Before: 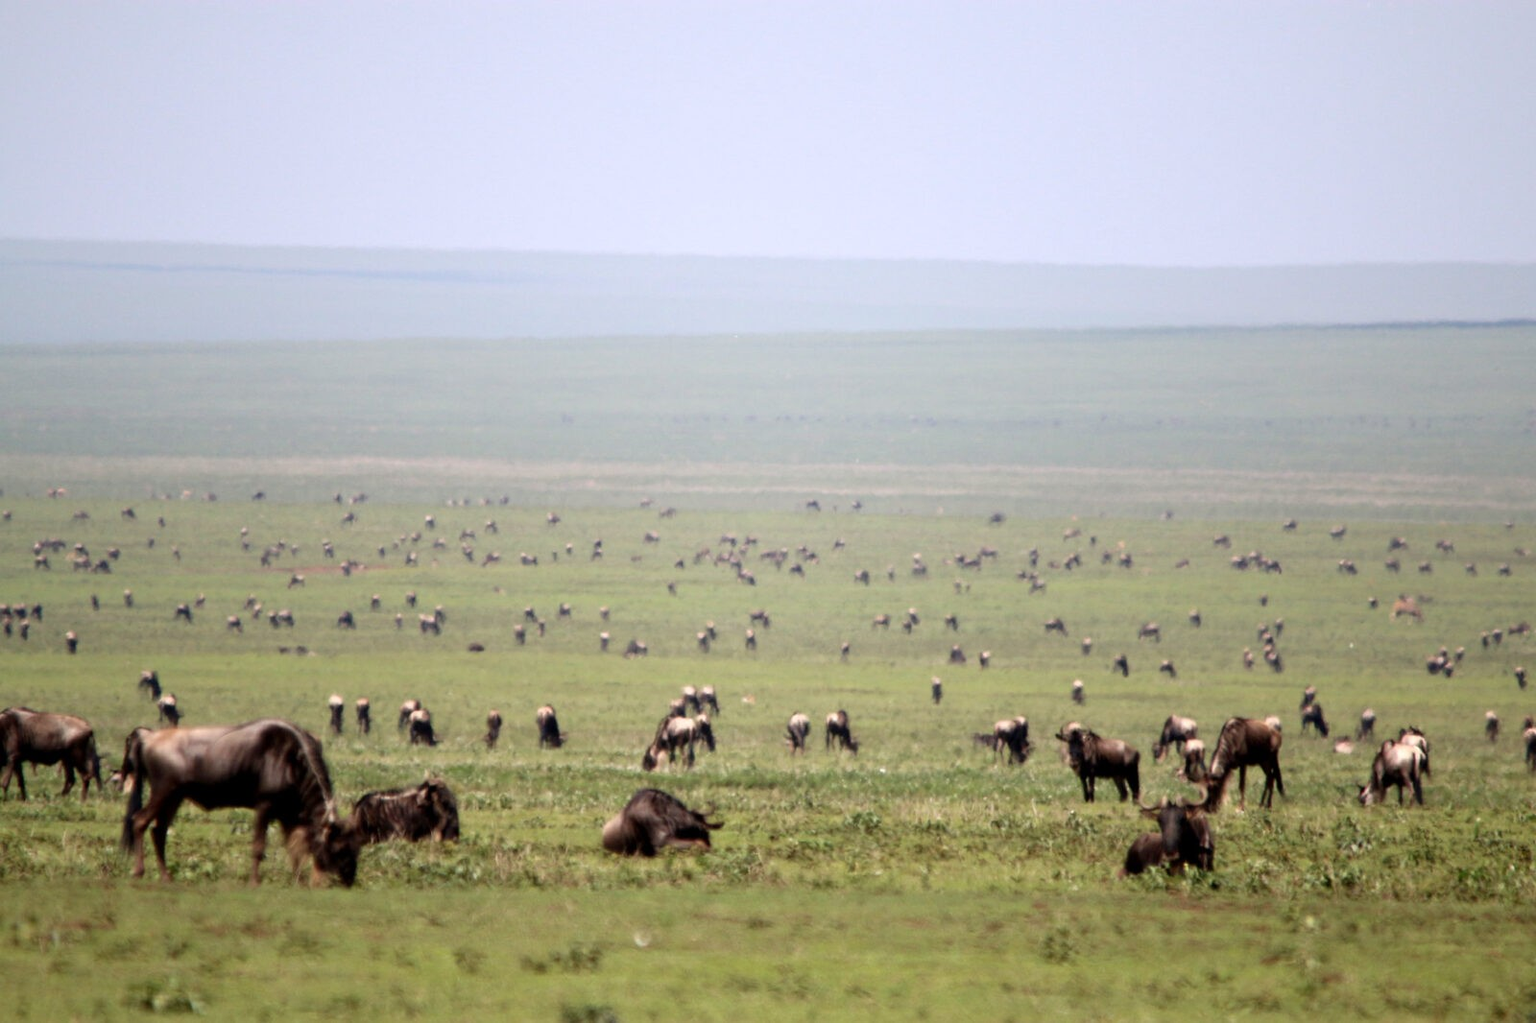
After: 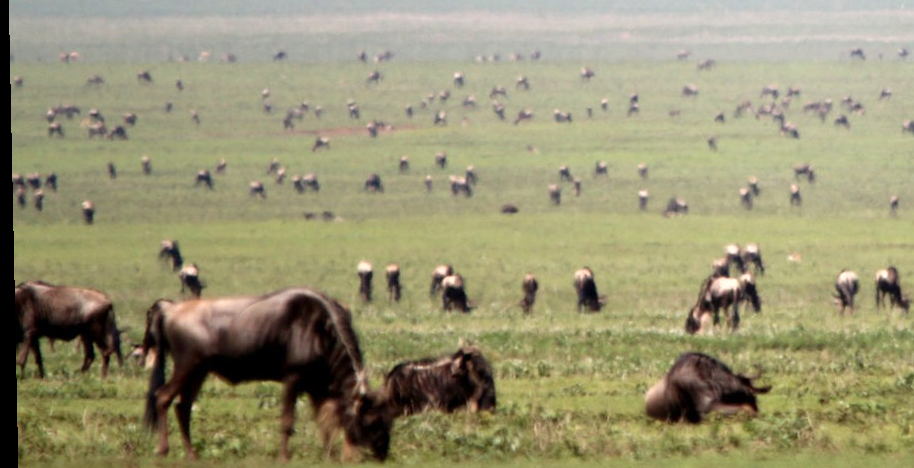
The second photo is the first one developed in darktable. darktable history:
crop: top 44.483%, right 43.593%, bottom 12.892%
rotate and perspective: rotation -1.17°, automatic cropping off
tone curve: color space Lab, linked channels, preserve colors none
exposure: exposure 0.2 EV, compensate highlight preservation false
